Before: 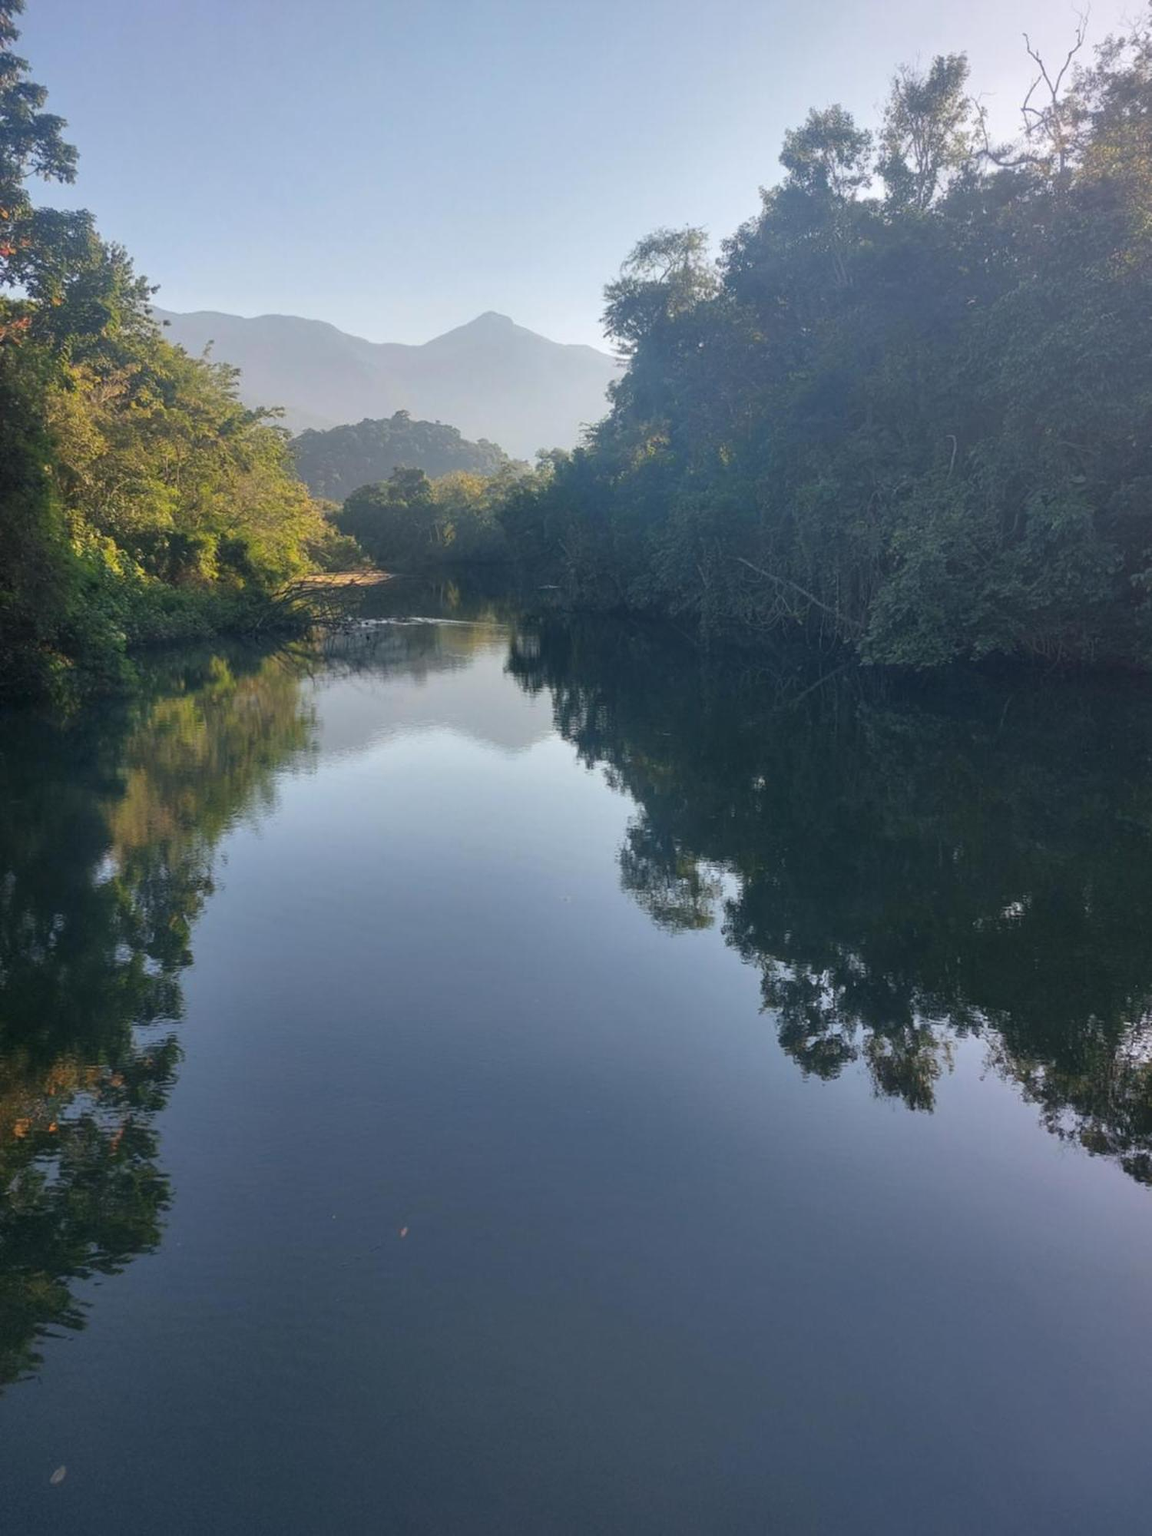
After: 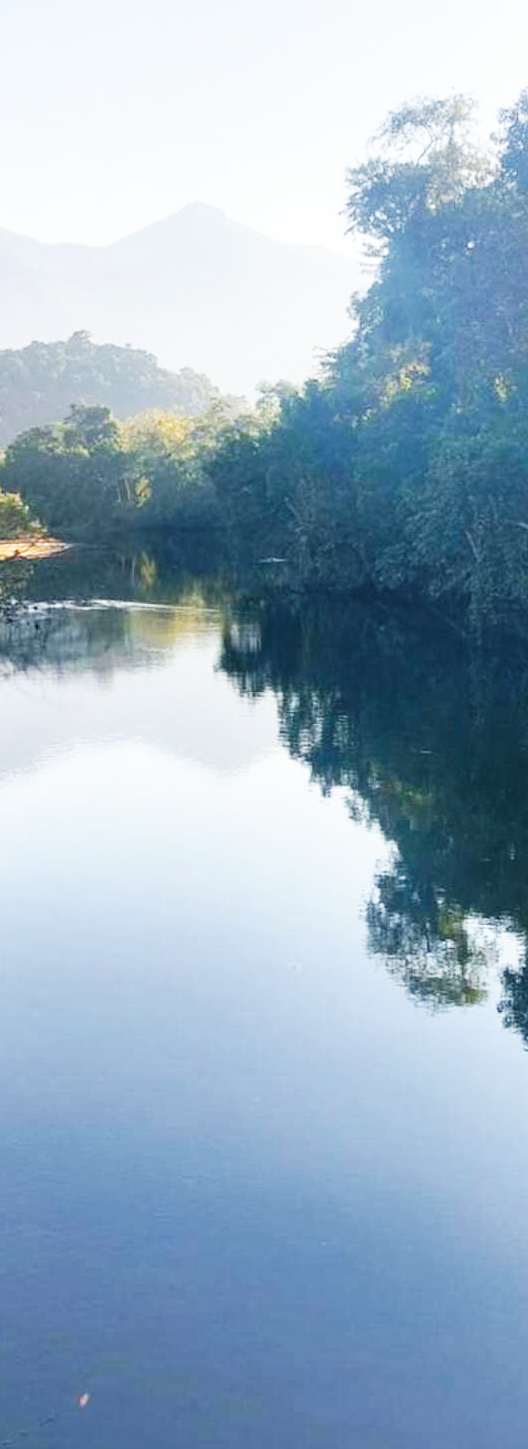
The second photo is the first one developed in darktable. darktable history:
base curve: curves: ch0 [(0, 0) (0.007, 0.004) (0.027, 0.03) (0.046, 0.07) (0.207, 0.54) (0.442, 0.872) (0.673, 0.972) (1, 1)], preserve colors none
crop and rotate: left 29.476%, top 10.214%, right 35.32%, bottom 17.333%
shadows and highlights: radius 331.84, shadows 53.55, highlights -100, compress 94.63%, highlights color adjustment 73.23%, soften with gaussian
